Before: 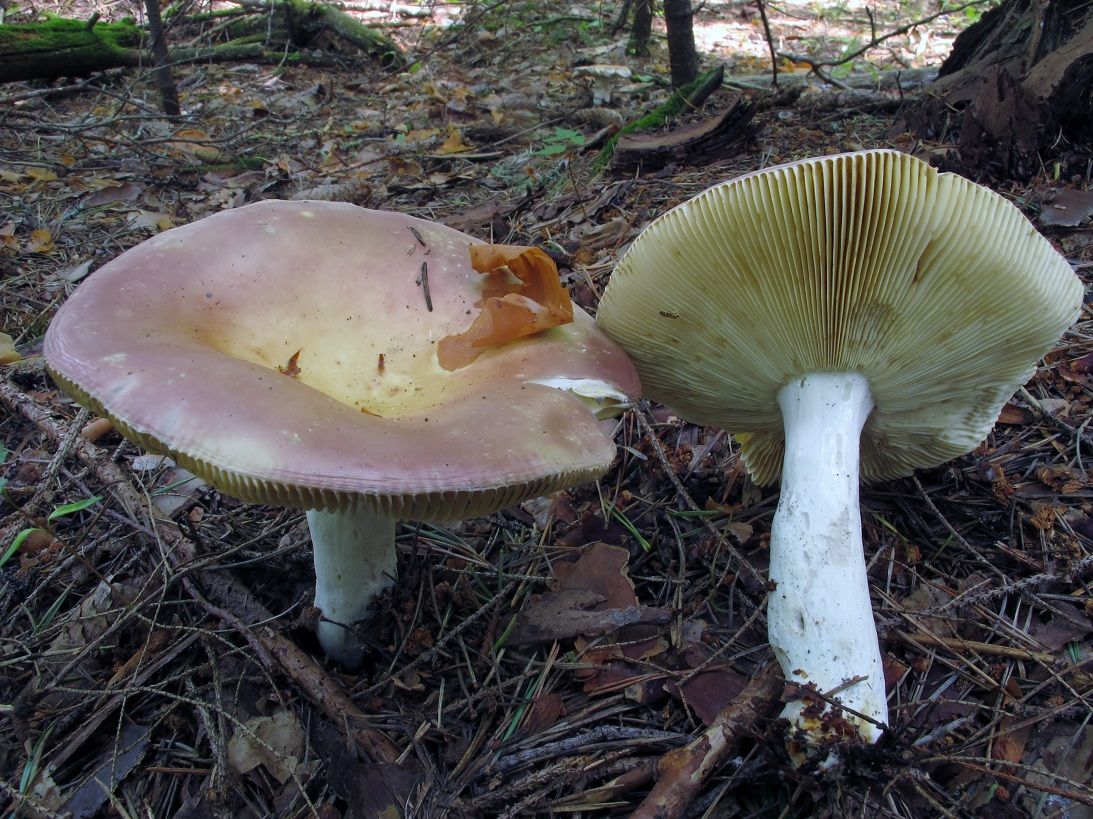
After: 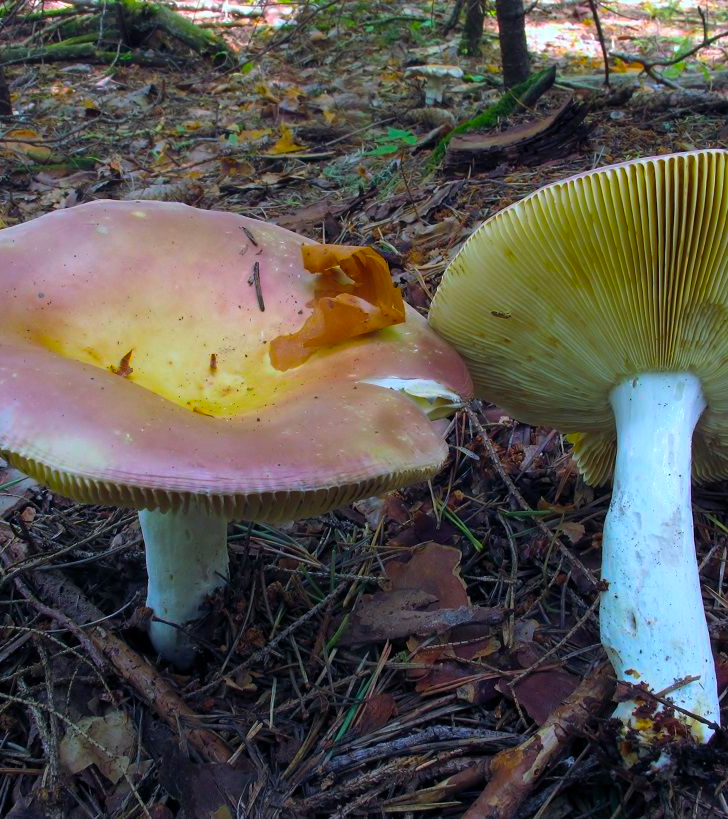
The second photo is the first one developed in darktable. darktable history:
crop: left 15.4%, right 17.909%
color balance rgb: linear chroma grading › shadows -39.762%, linear chroma grading › highlights 40.354%, linear chroma grading › global chroma 44.537%, linear chroma grading › mid-tones -29.778%, perceptual saturation grading › global saturation 19.402%, global vibrance 25.152%
